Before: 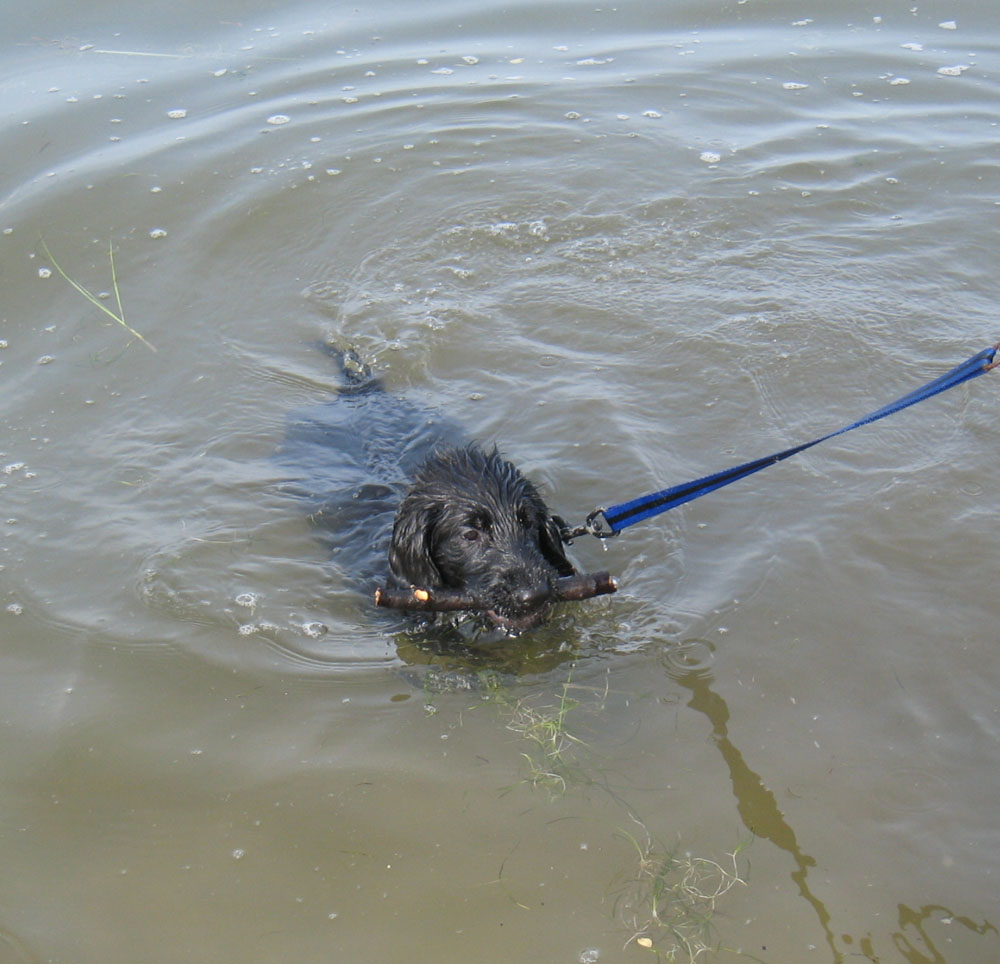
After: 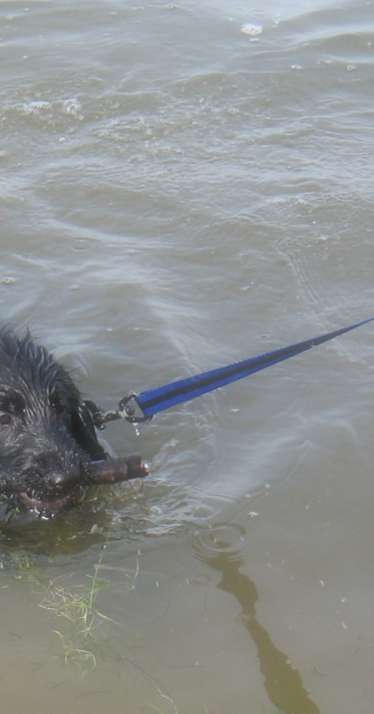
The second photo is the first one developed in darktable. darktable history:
rotate and perspective: rotation 0.074°, lens shift (vertical) 0.096, lens shift (horizontal) -0.041, crop left 0.043, crop right 0.952, crop top 0.024, crop bottom 0.979
crop: left 45.721%, top 13.393%, right 14.118%, bottom 10.01%
soften: size 60.24%, saturation 65.46%, brightness 0.506 EV, mix 25.7%
